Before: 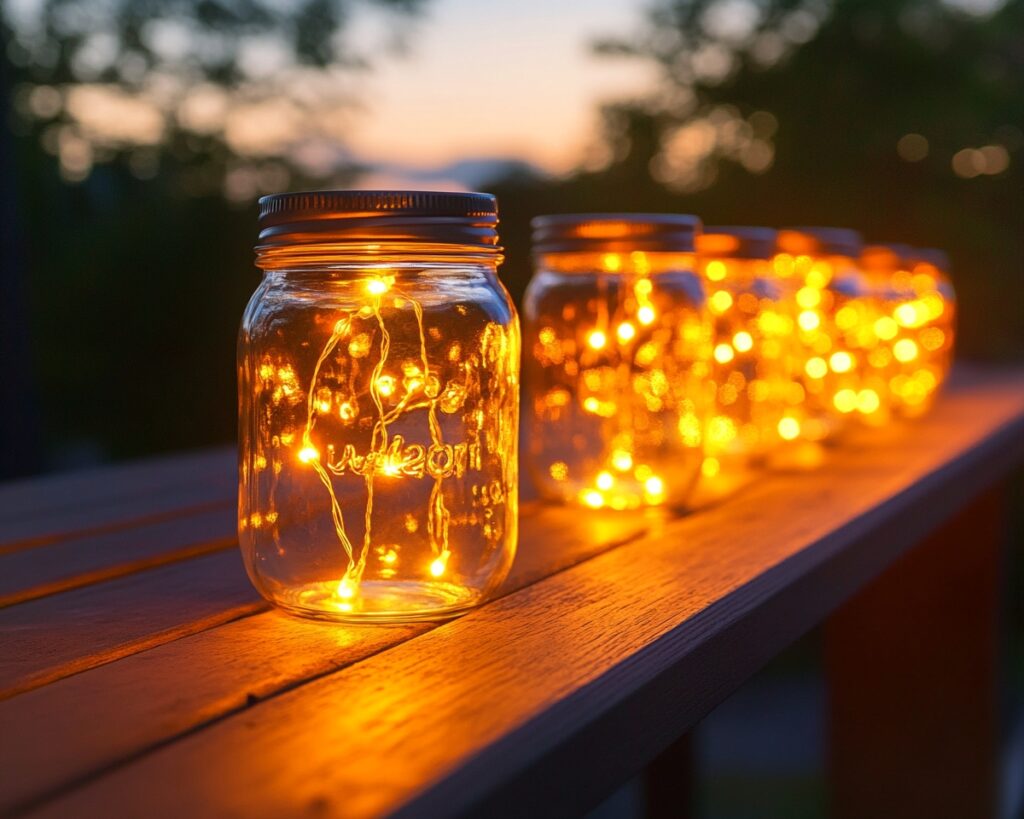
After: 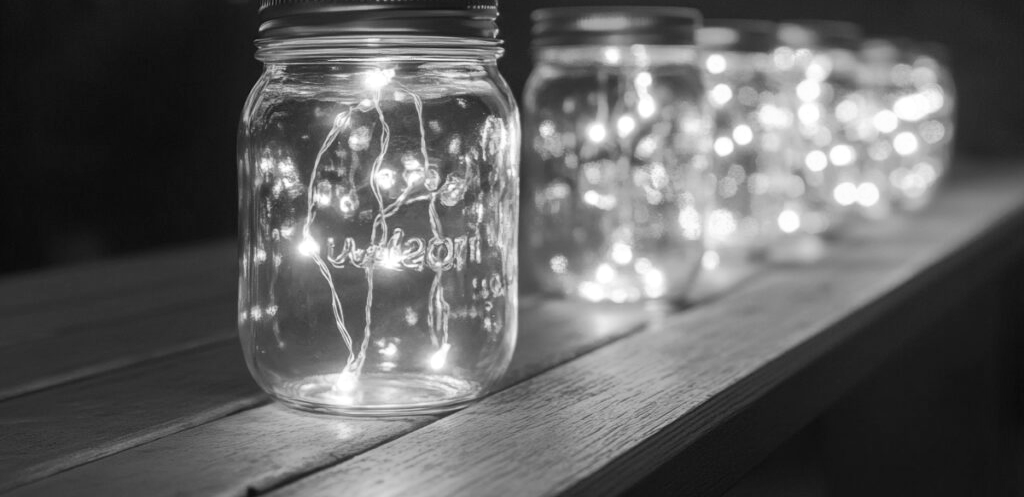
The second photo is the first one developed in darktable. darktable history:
rgb curve: mode RGB, independent channels
monochrome: on, module defaults
crop and rotate: top 25.357%, bottom 13.942%
levels: levels [0, 0.476, 0.951]
